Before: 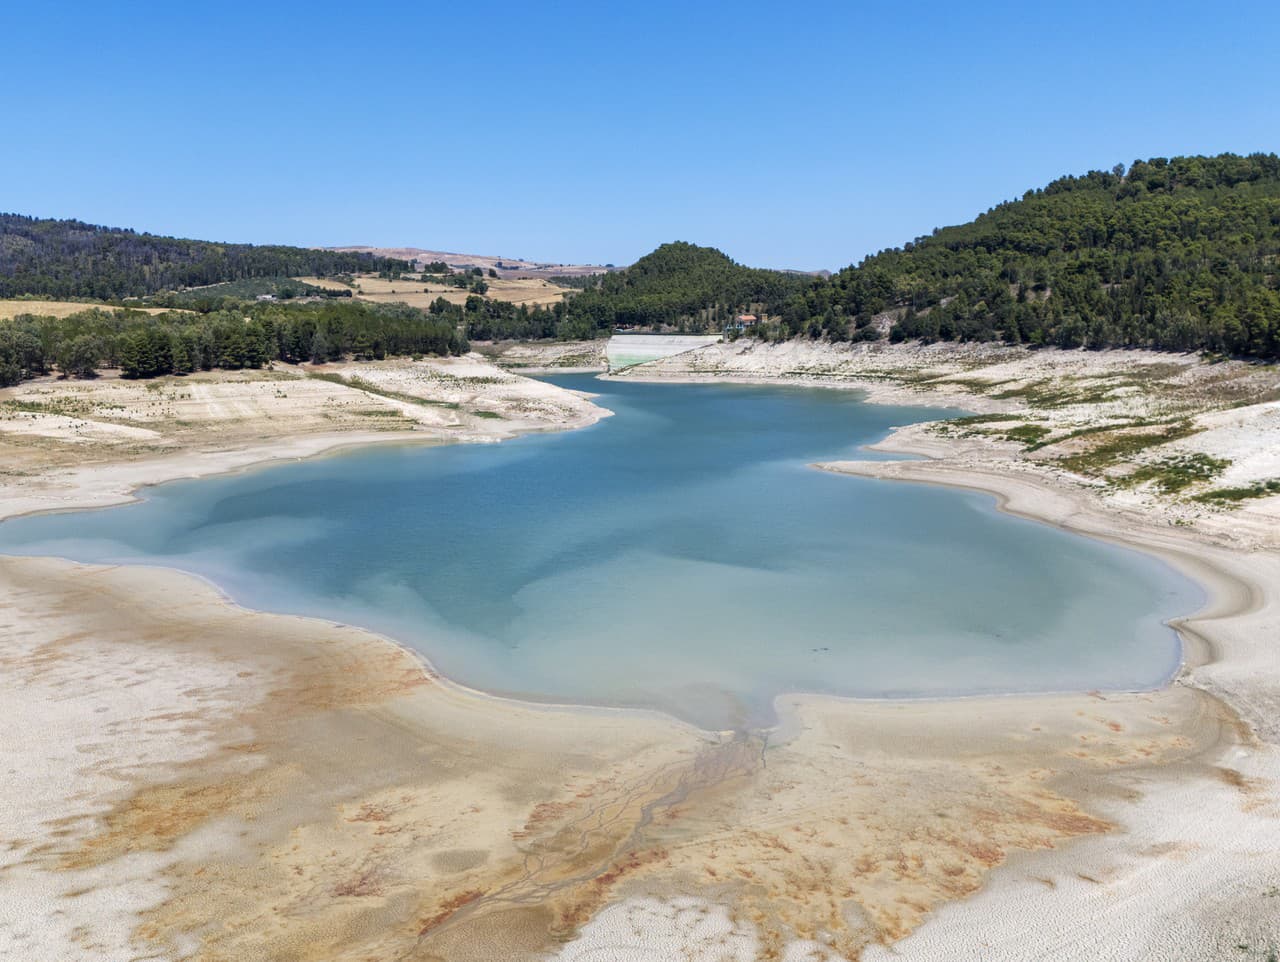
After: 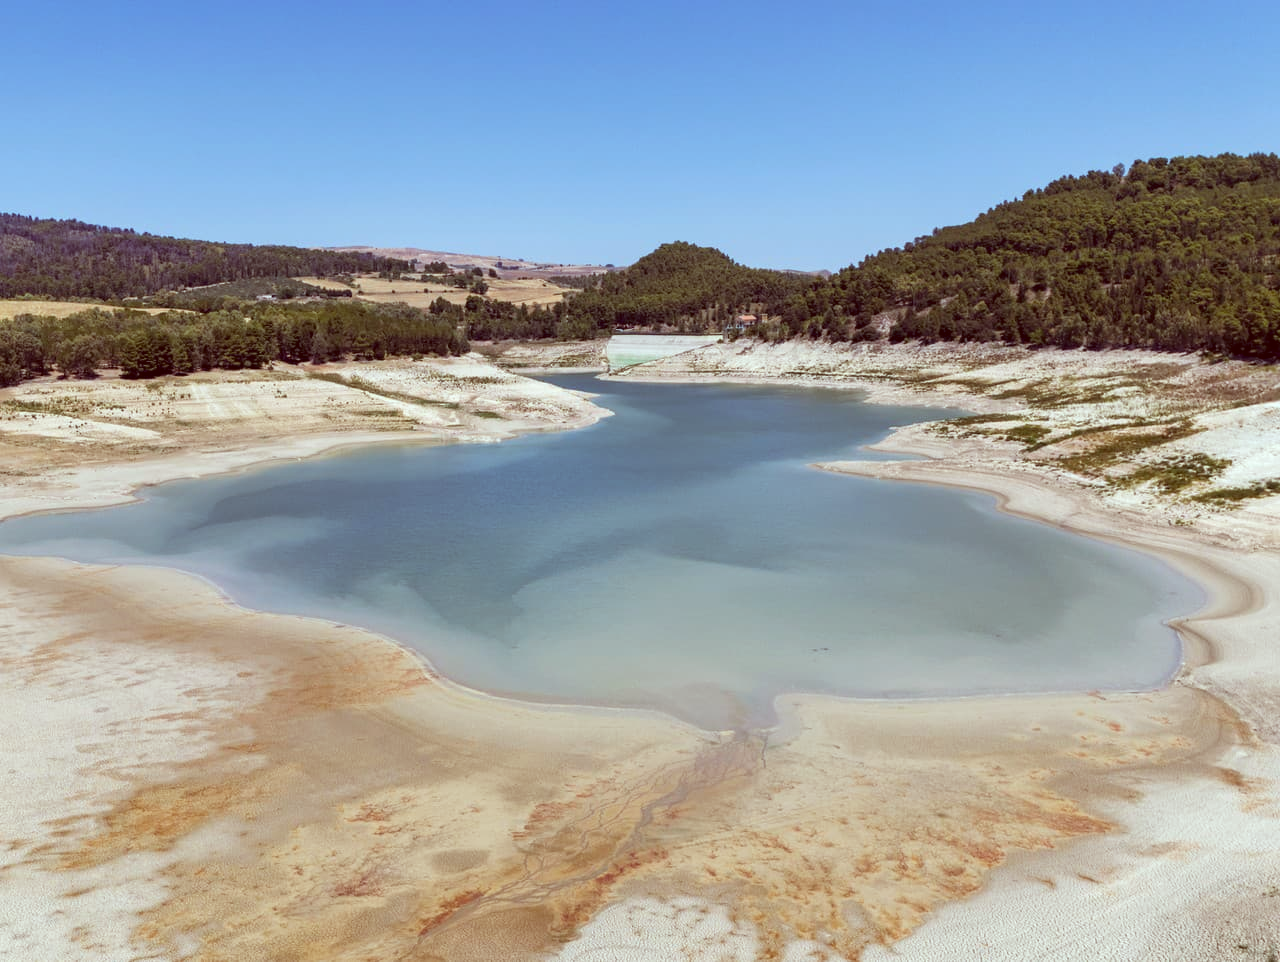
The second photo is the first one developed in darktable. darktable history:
color correction: highlights a* -7.23, highlights b* -0.161, shadows a* 20.08, shadows b* 11.73
